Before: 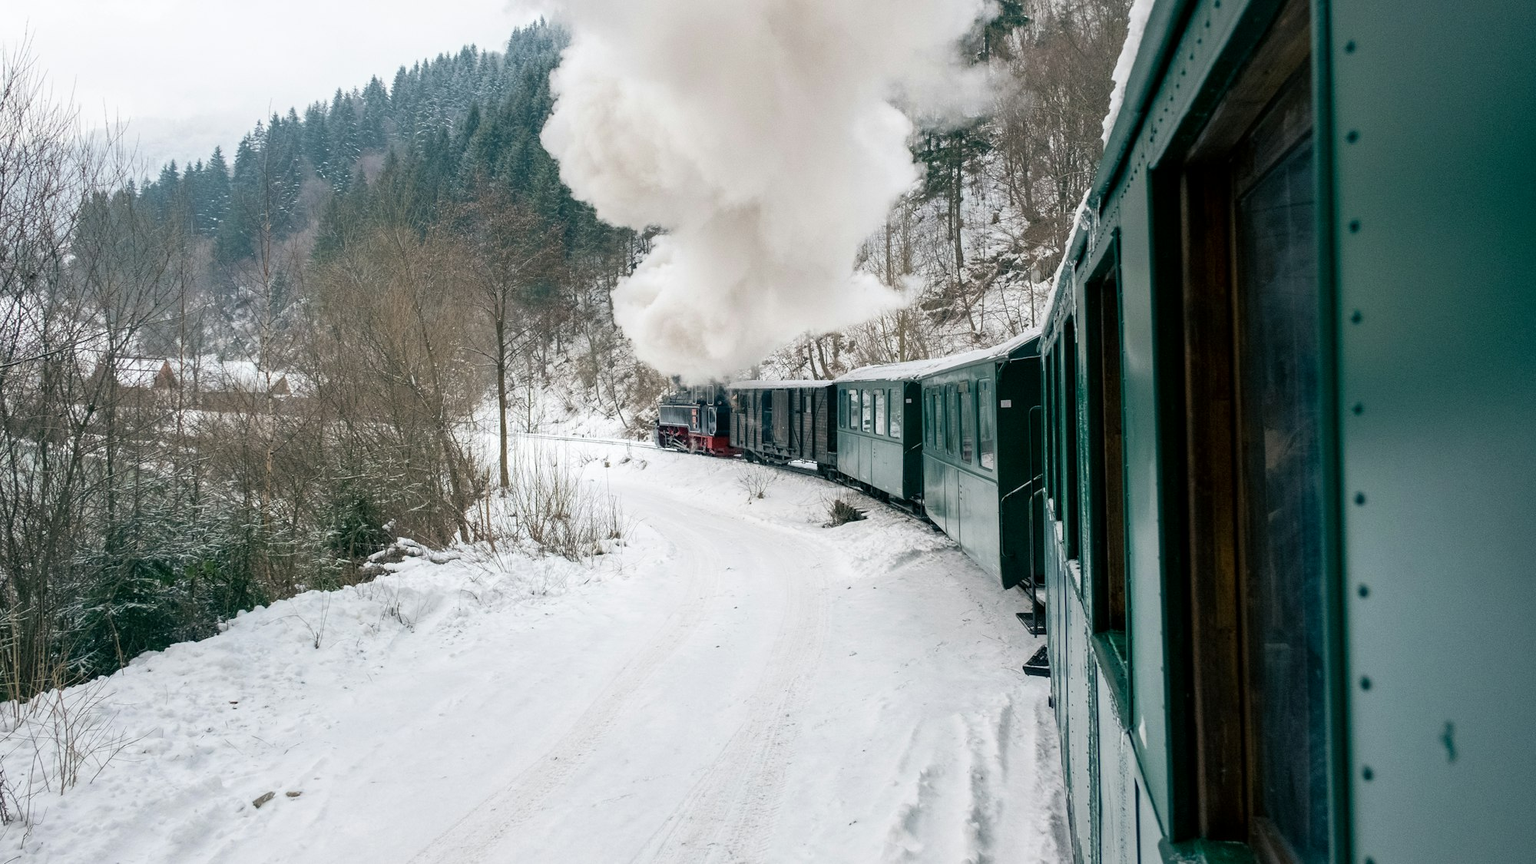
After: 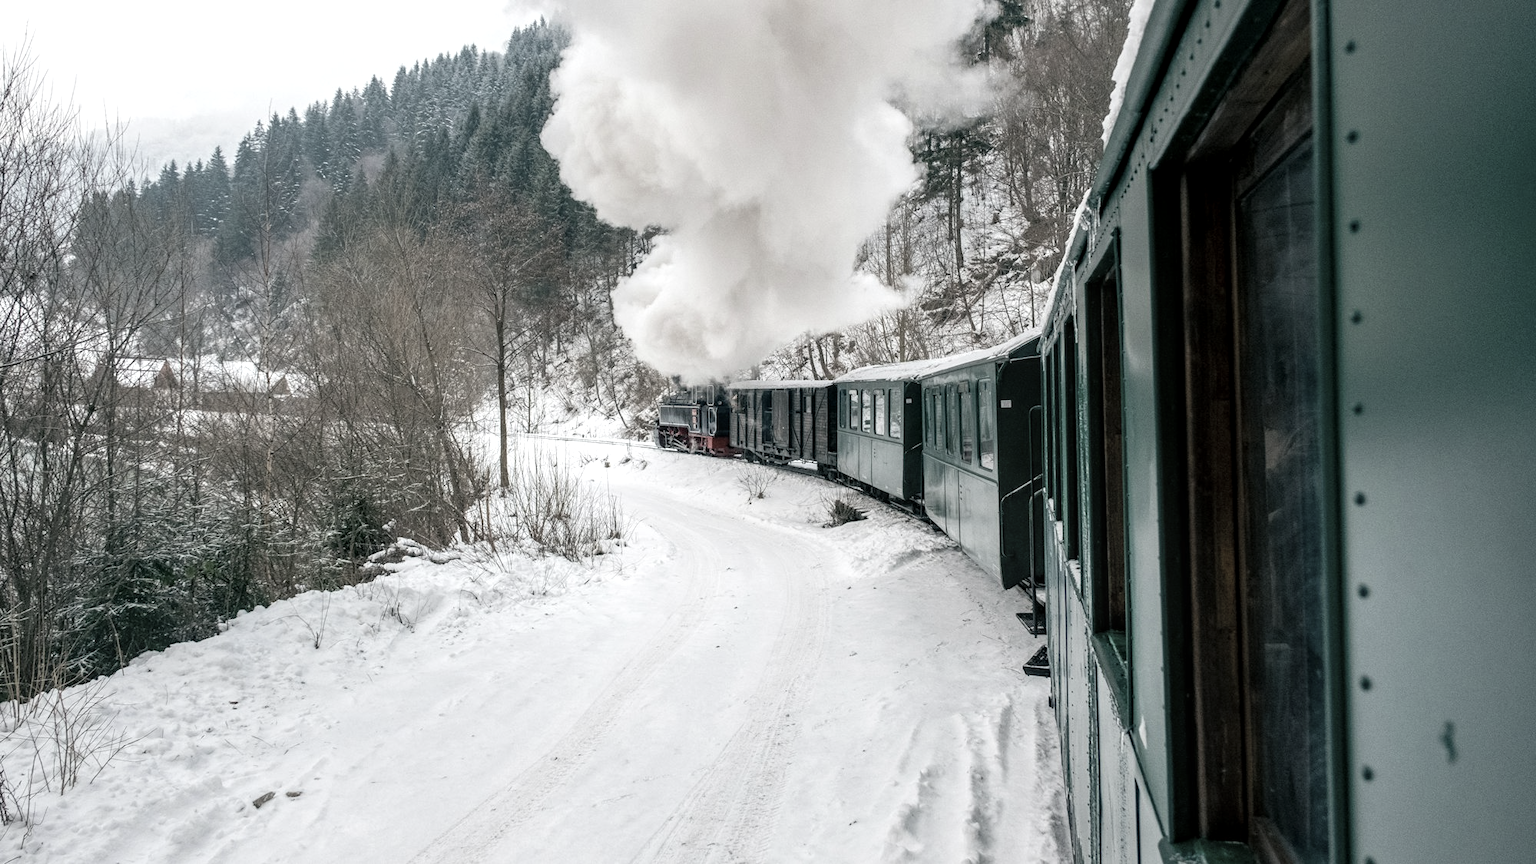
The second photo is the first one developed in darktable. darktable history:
levels: levels [0, 0.48, 0.961]
local contrast: on, module defaults
color correction: saturation 0.5
